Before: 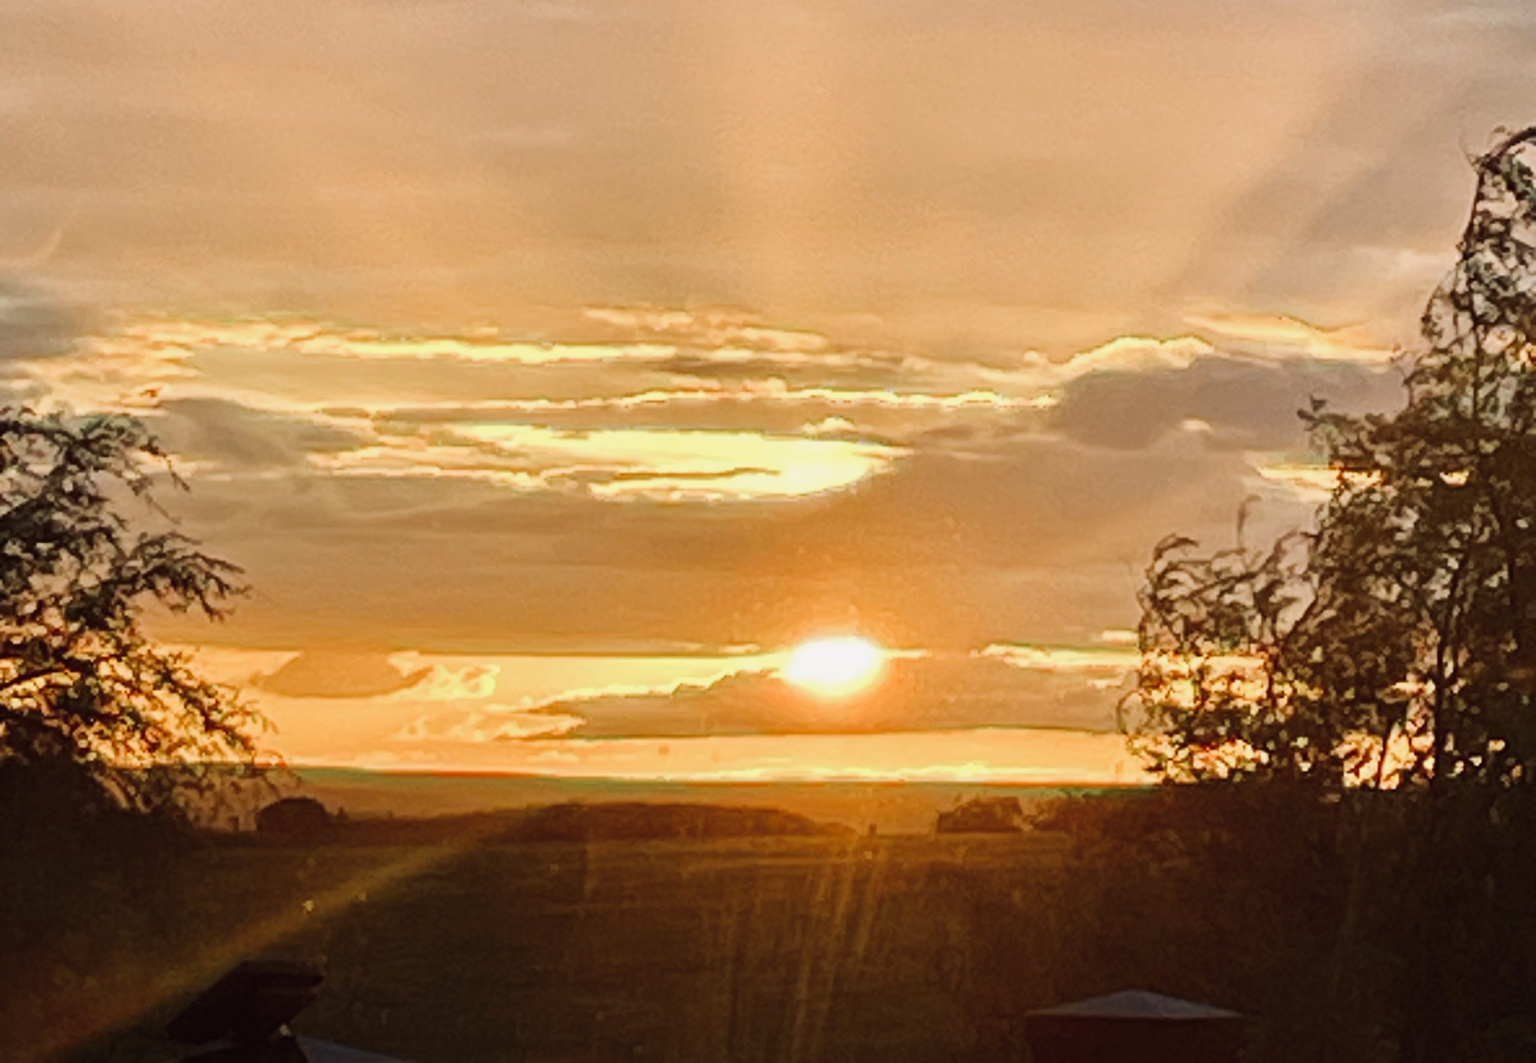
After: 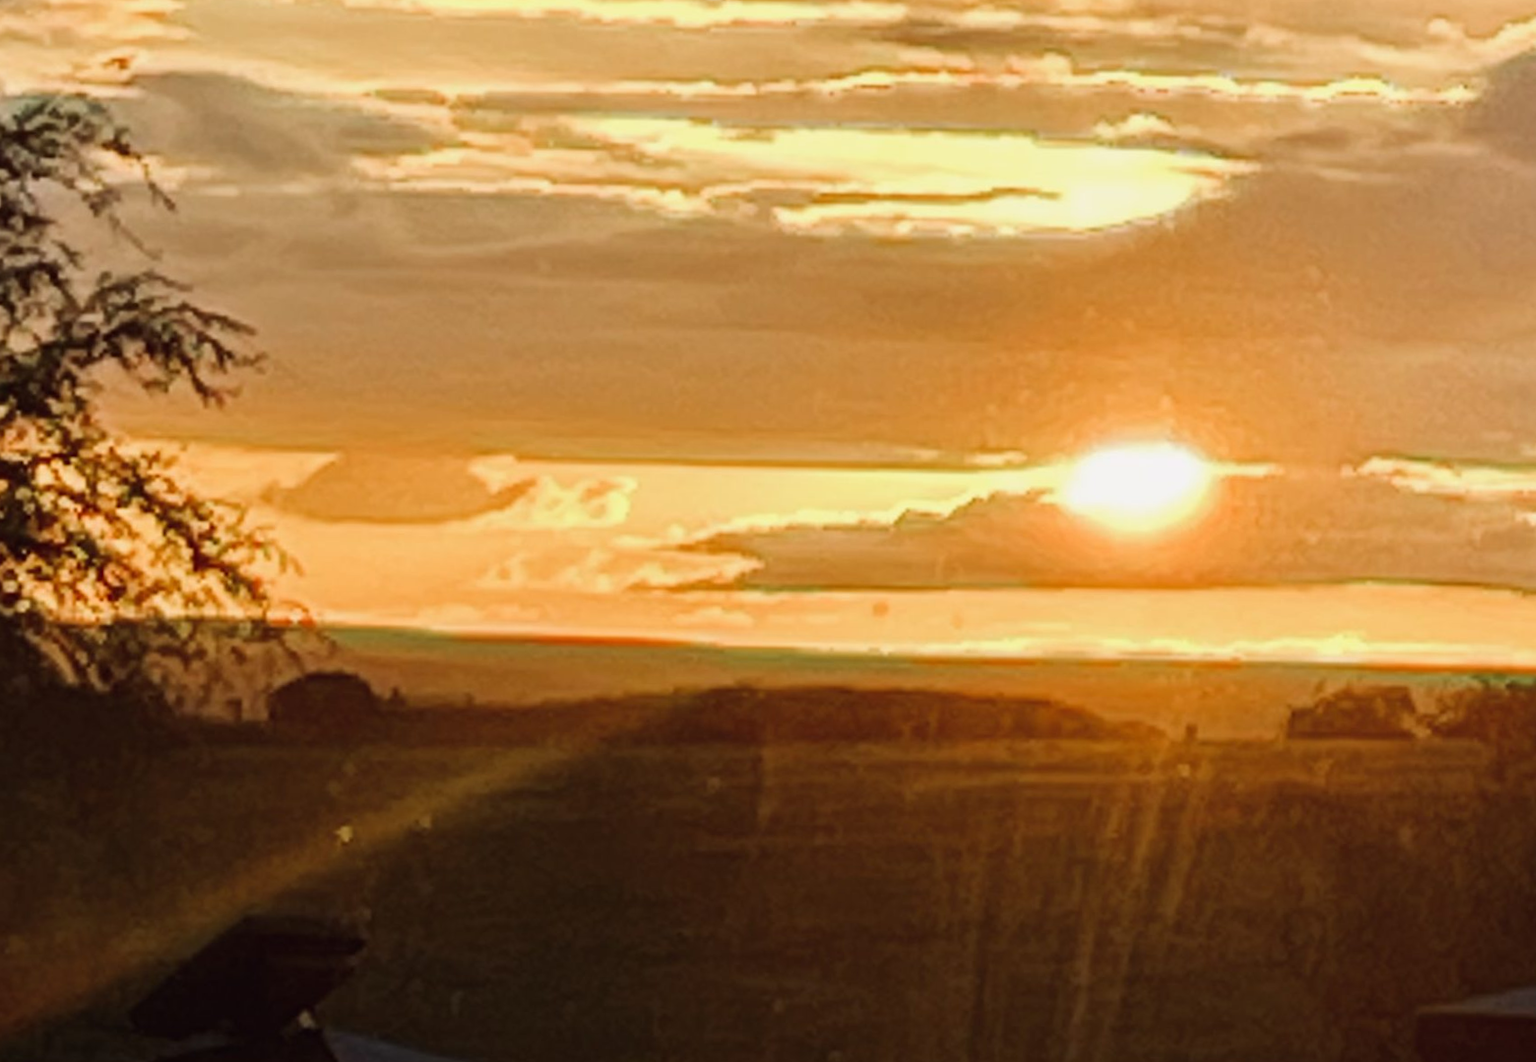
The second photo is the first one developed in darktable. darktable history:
crop and rotate: angle -0.82°, left 3.85%, top 31.828%, right 27.992%
white balance: emerald 1
